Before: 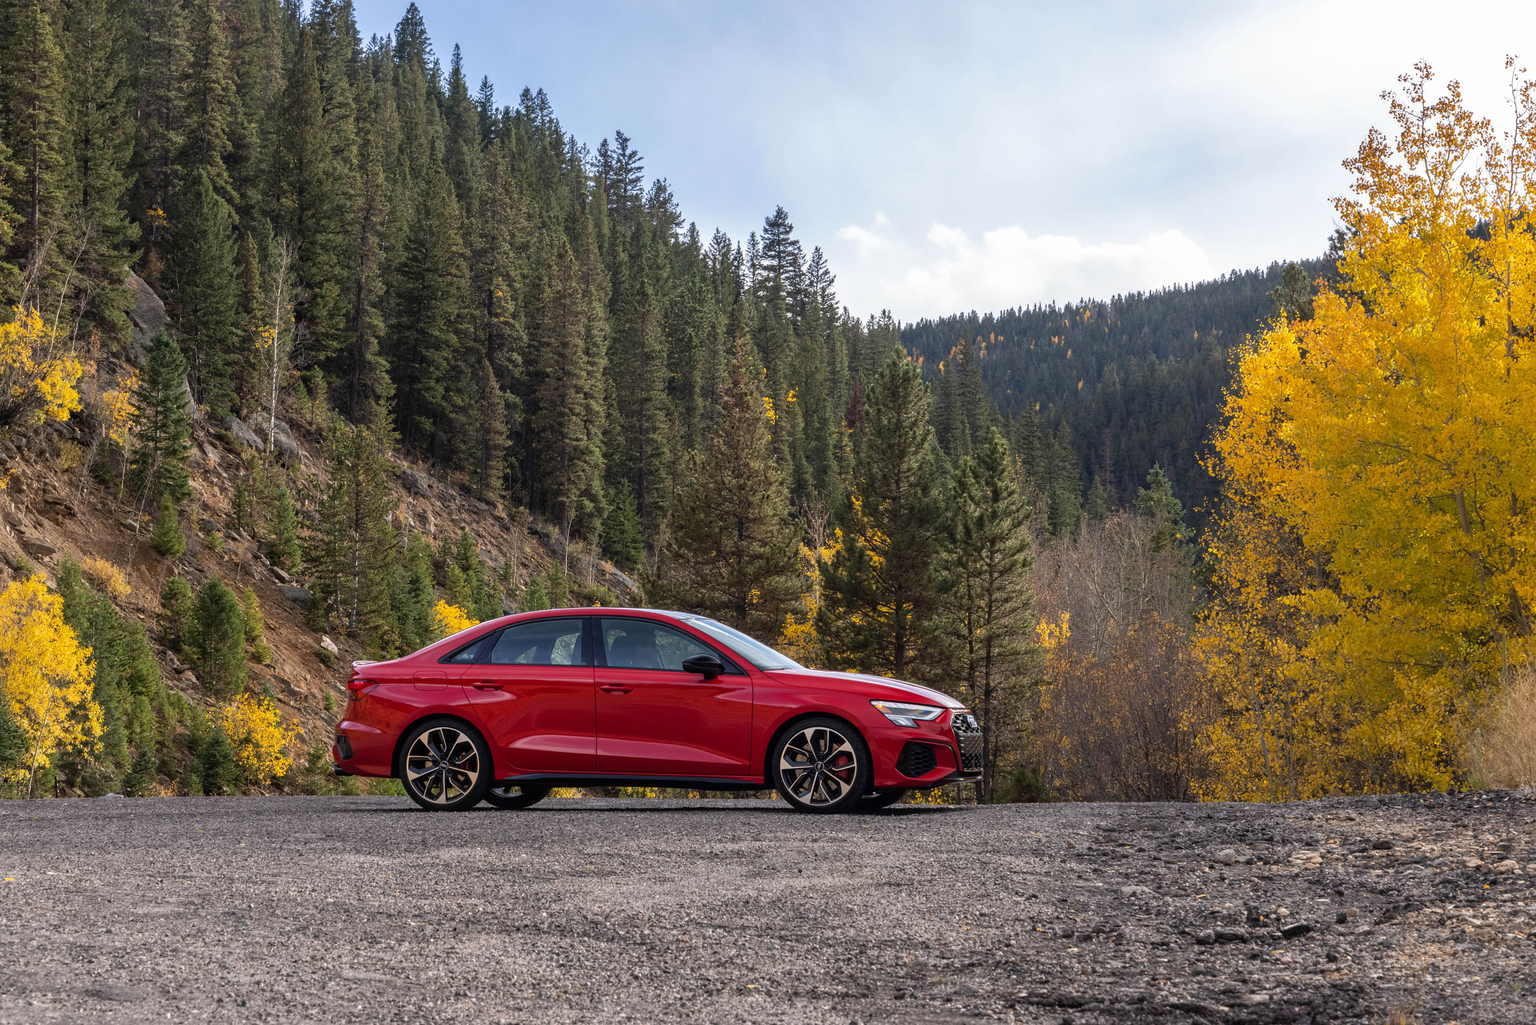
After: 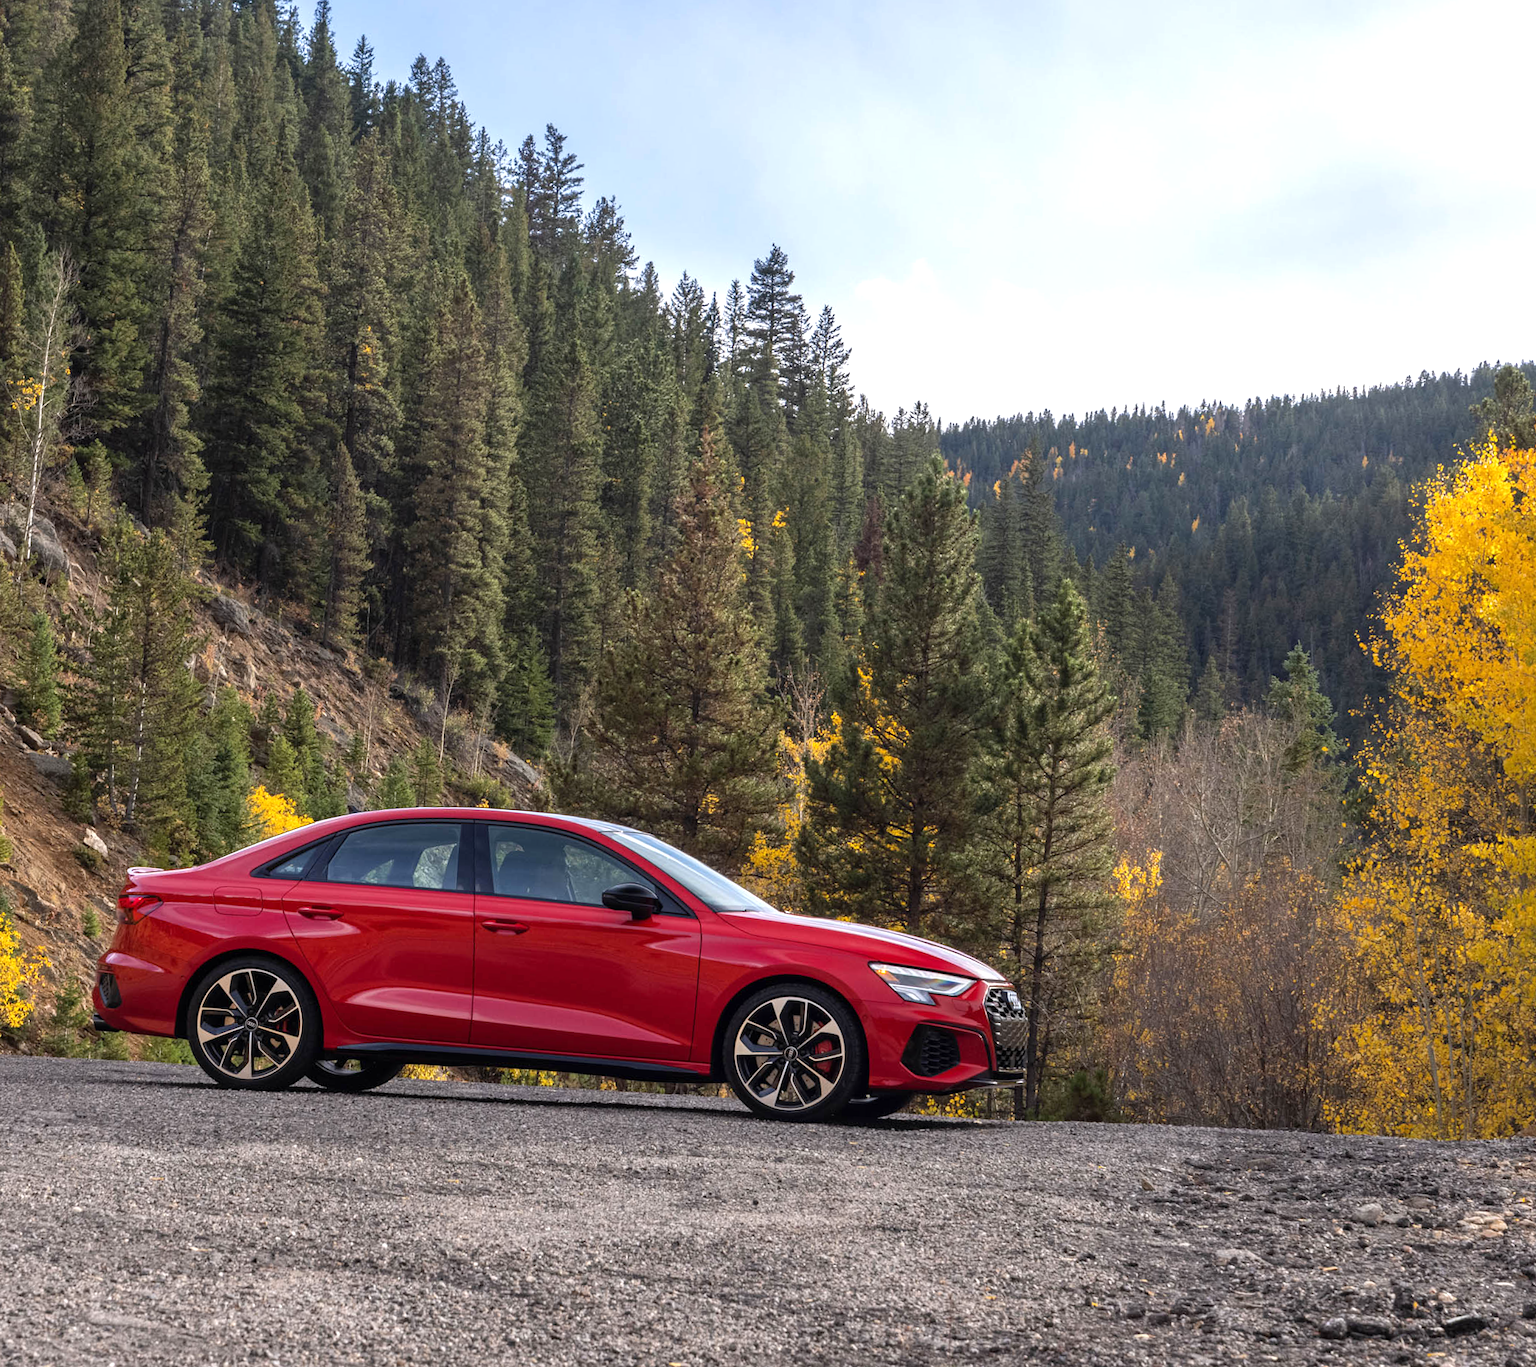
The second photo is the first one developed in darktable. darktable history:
exposure: compensate exposure bias true, compensate highlight preservation false
crop and rotate: angle -3°, left 14.153%, top 0.04%, right 11.036%, bottom 0.084%
